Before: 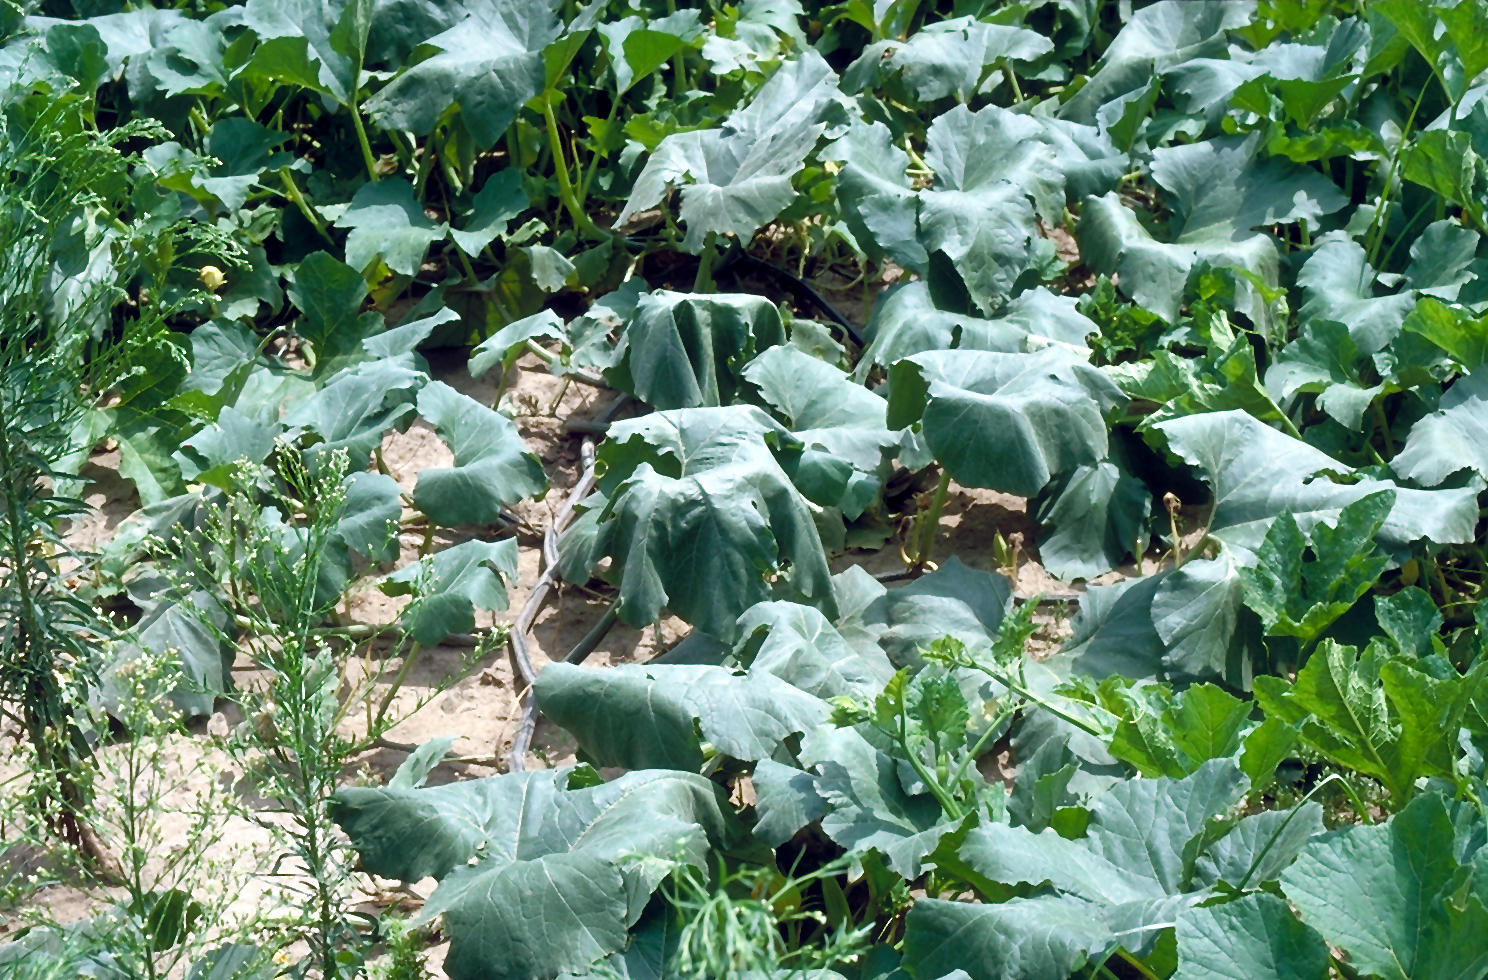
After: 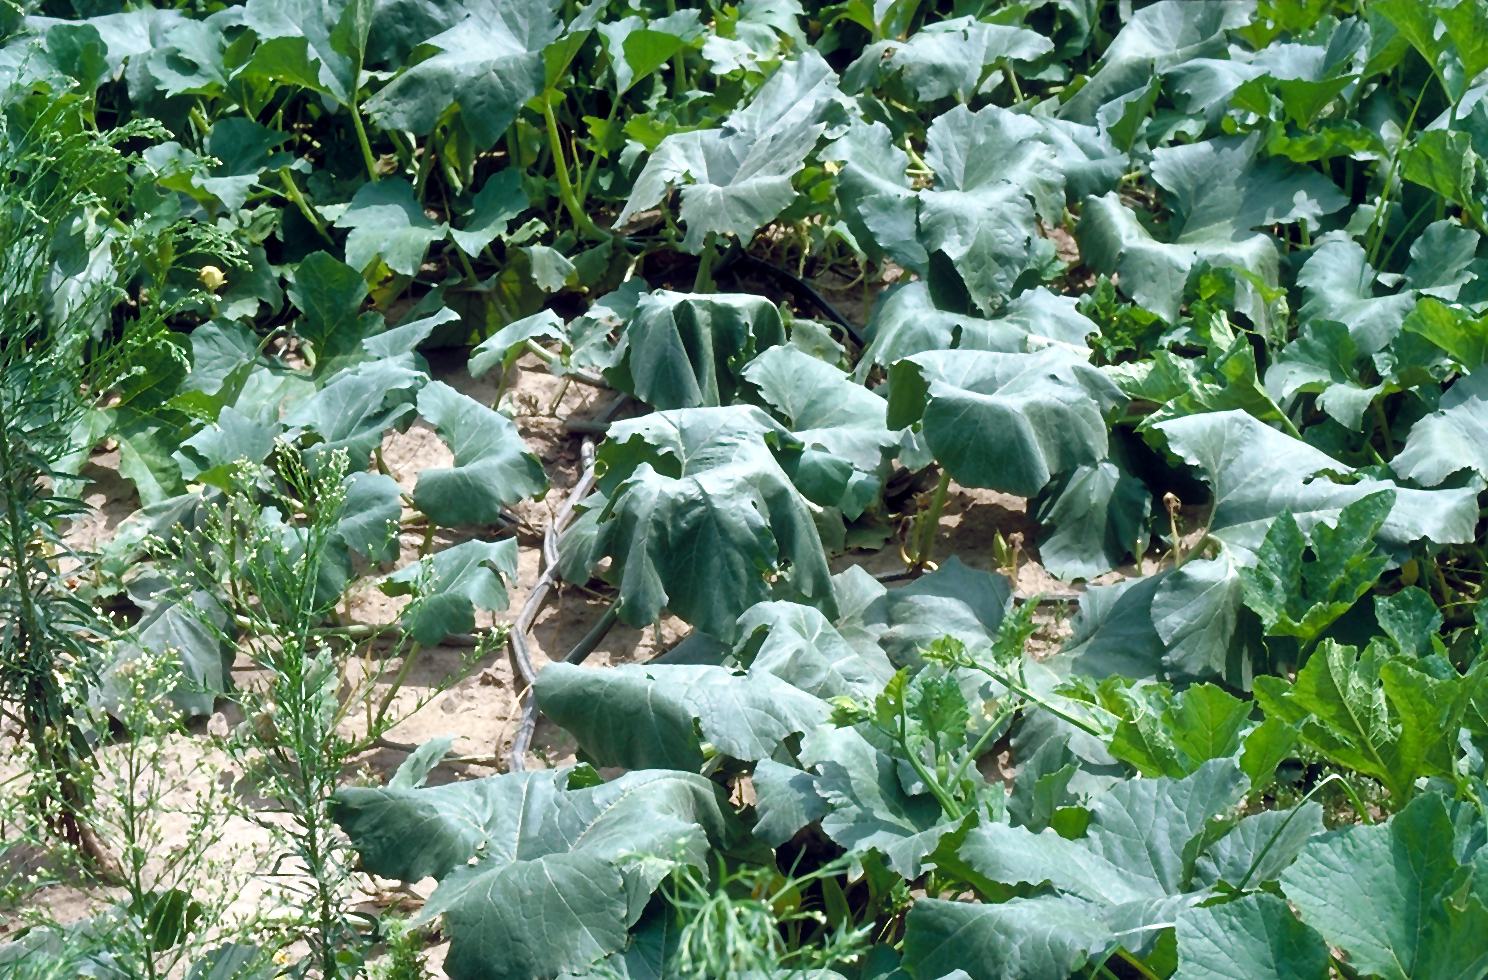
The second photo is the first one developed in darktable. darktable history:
shadows and highlights: soften with gaussian
tone equalizer: -8 EV -1.84 EV, -7 EV -1.16 EV, -6 EV -1.62 EV, smoothing diameter 25%, edges refinement/feathering 10, preserve details guided filter
